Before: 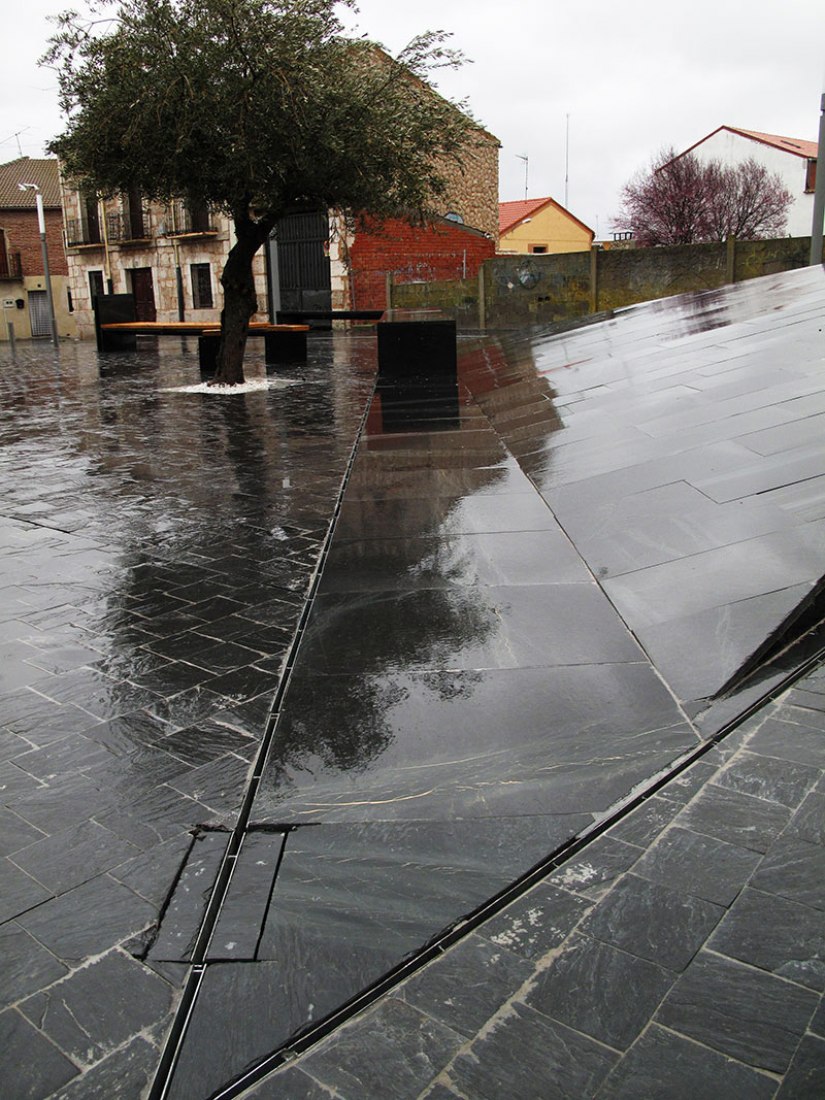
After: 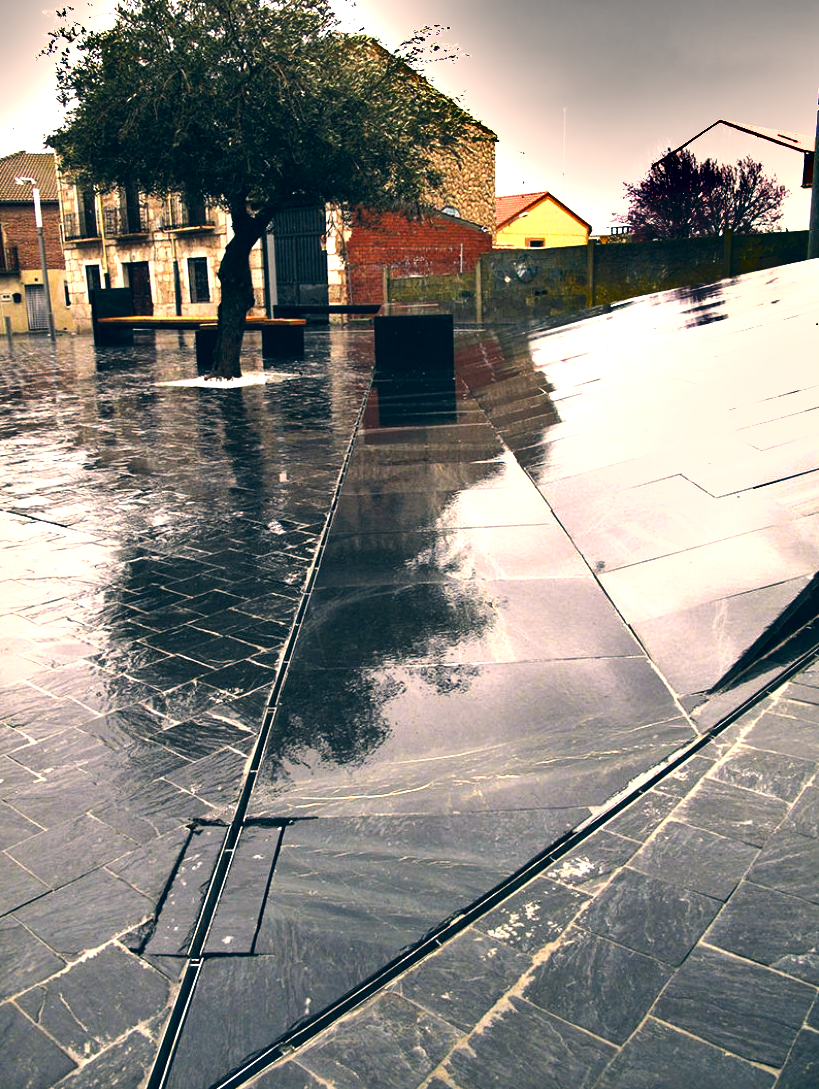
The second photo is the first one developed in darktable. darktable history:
shadows and highlights: highlights color adjustment 52.59%, soften with gaussian
color correction: highlights a* 10.27, highlights b* 14.3, shadows a* -10.37, shadows b* -14.82
color balance rgb: highlights gain › luminance 0.541%, highlights gain › chroma 0.527%, highlights gain › hue 43.1°, perceptual saturation grading › global saturation 0.003%, perceptual brilliance grading › highlights 19.224%, perceptual brilliance grading › mid-tones 18.901%, perceptual brilliance grading › shadows -20.403%, global vibrance 20%
exposure: exposure 0.752 EV, compensate highlight preservation false
crop: left 0.44%, top 0.585%, right 0.186%, bottom 0.41%
